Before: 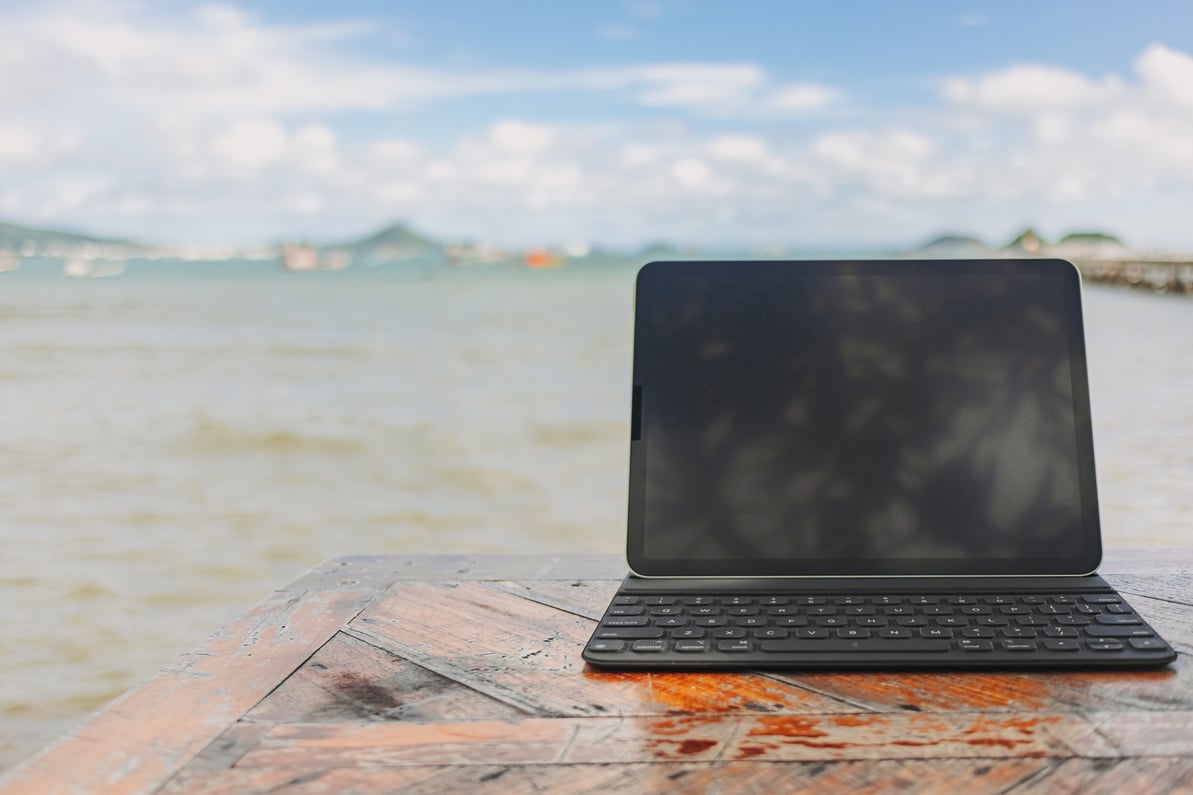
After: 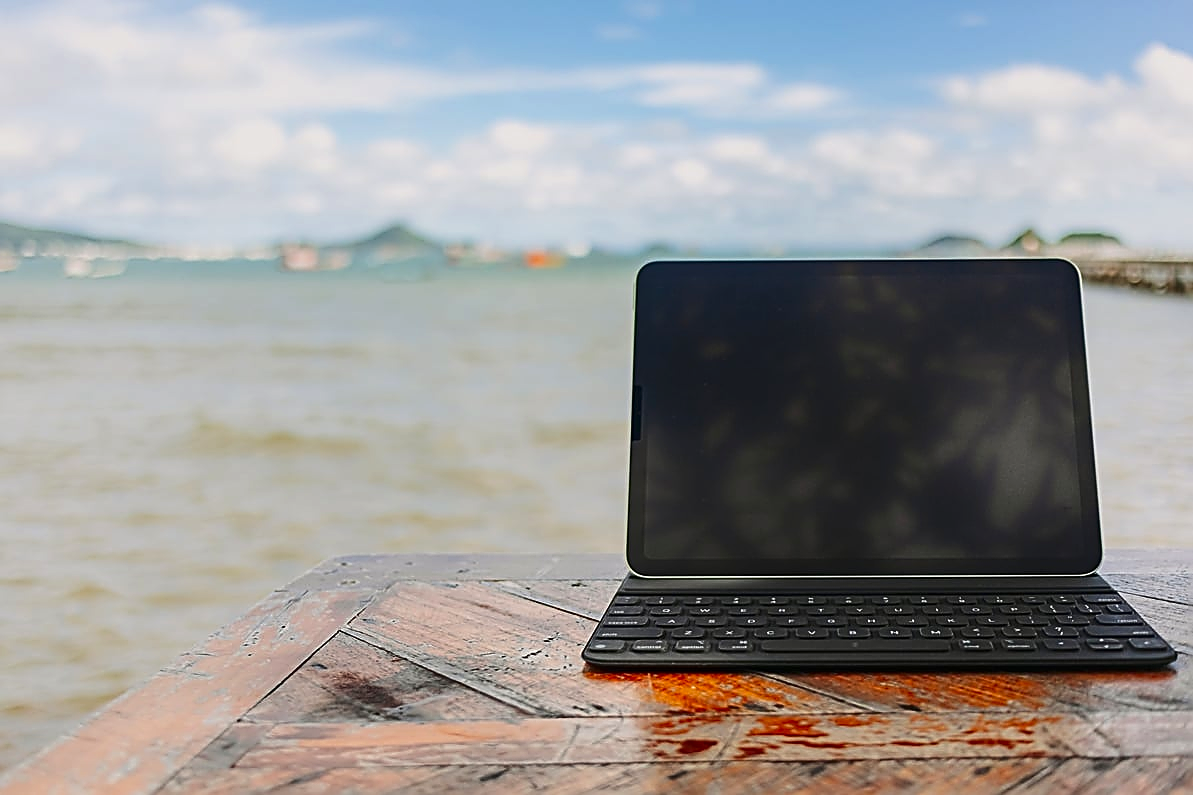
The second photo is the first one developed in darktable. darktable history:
sharpen: radius 1.685, amount 1.294
rotate and perspective: automatic cropping original format, crop left 0, crop top 0
contrast brightness saturation: contrast 0.12, brightness -0.12, saturation 0.2
exposure: exposure -0.041 EV, compensate highlight preservation false
